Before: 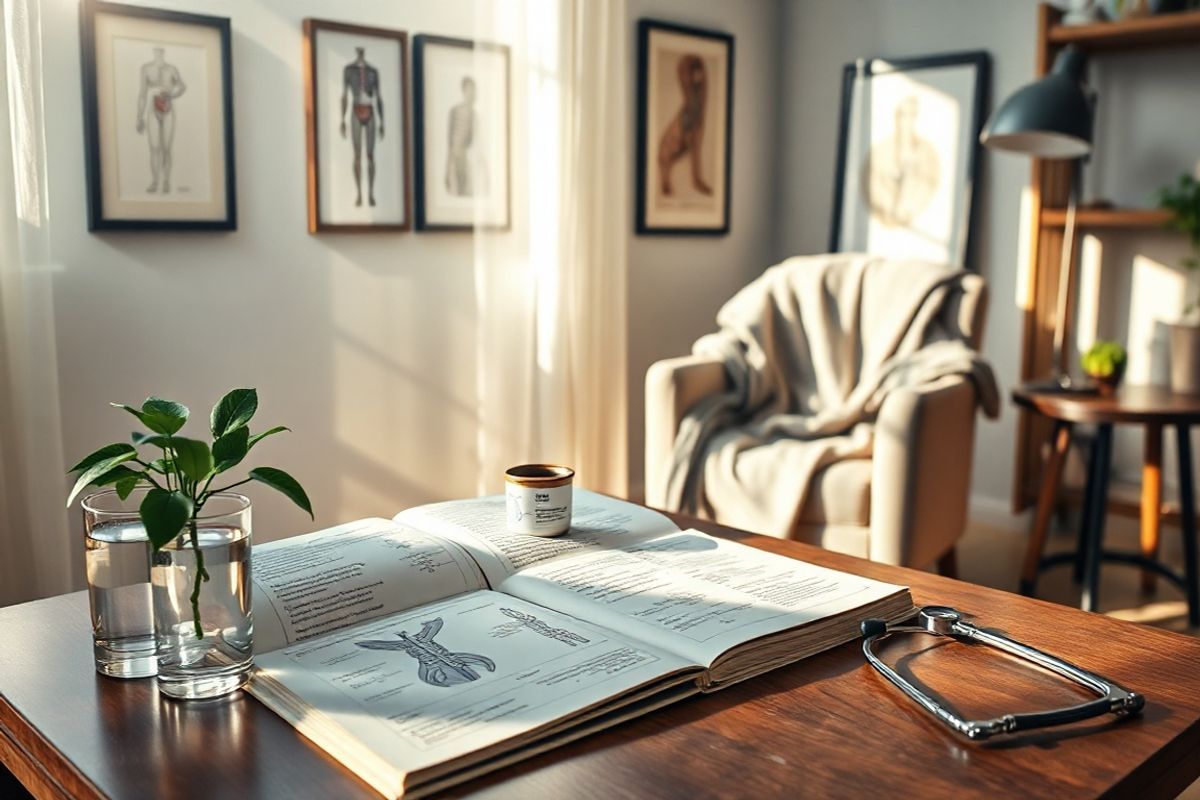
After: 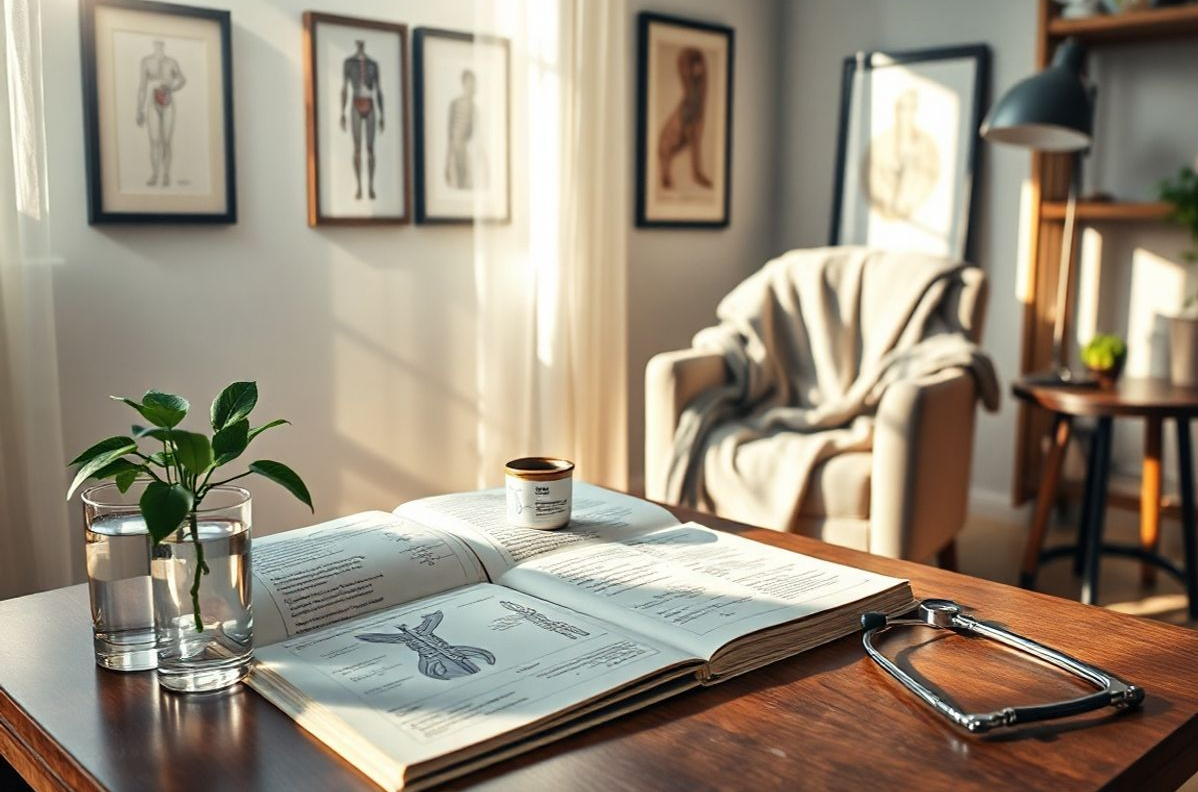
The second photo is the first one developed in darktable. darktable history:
crop: top 0.989%, right 0.112%
